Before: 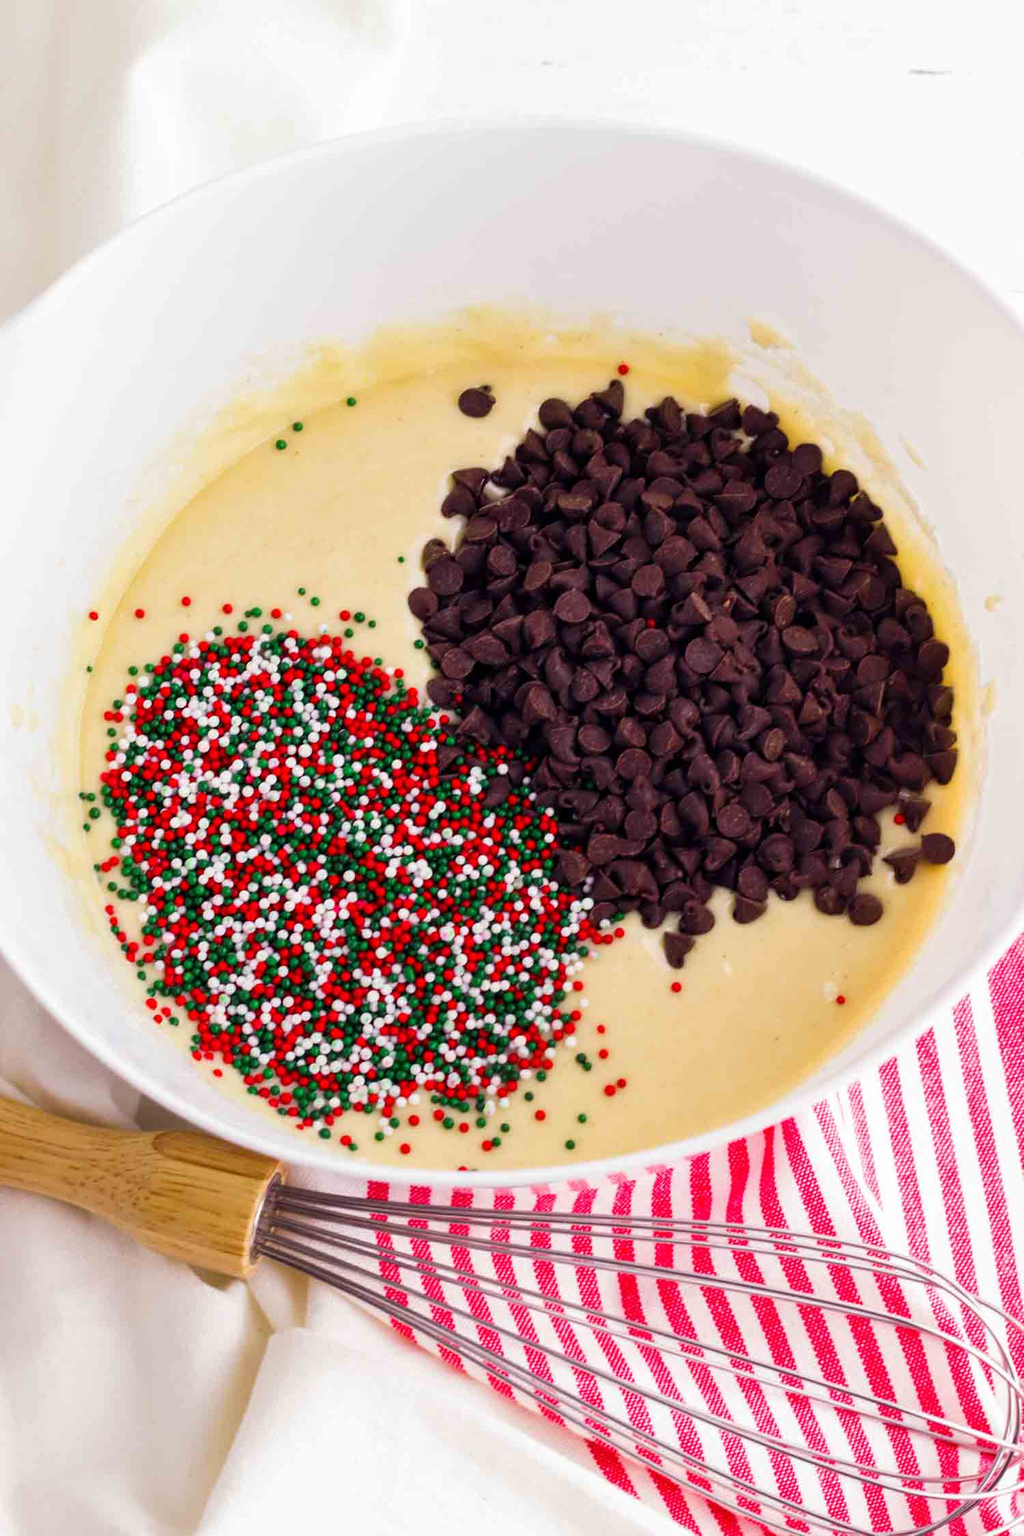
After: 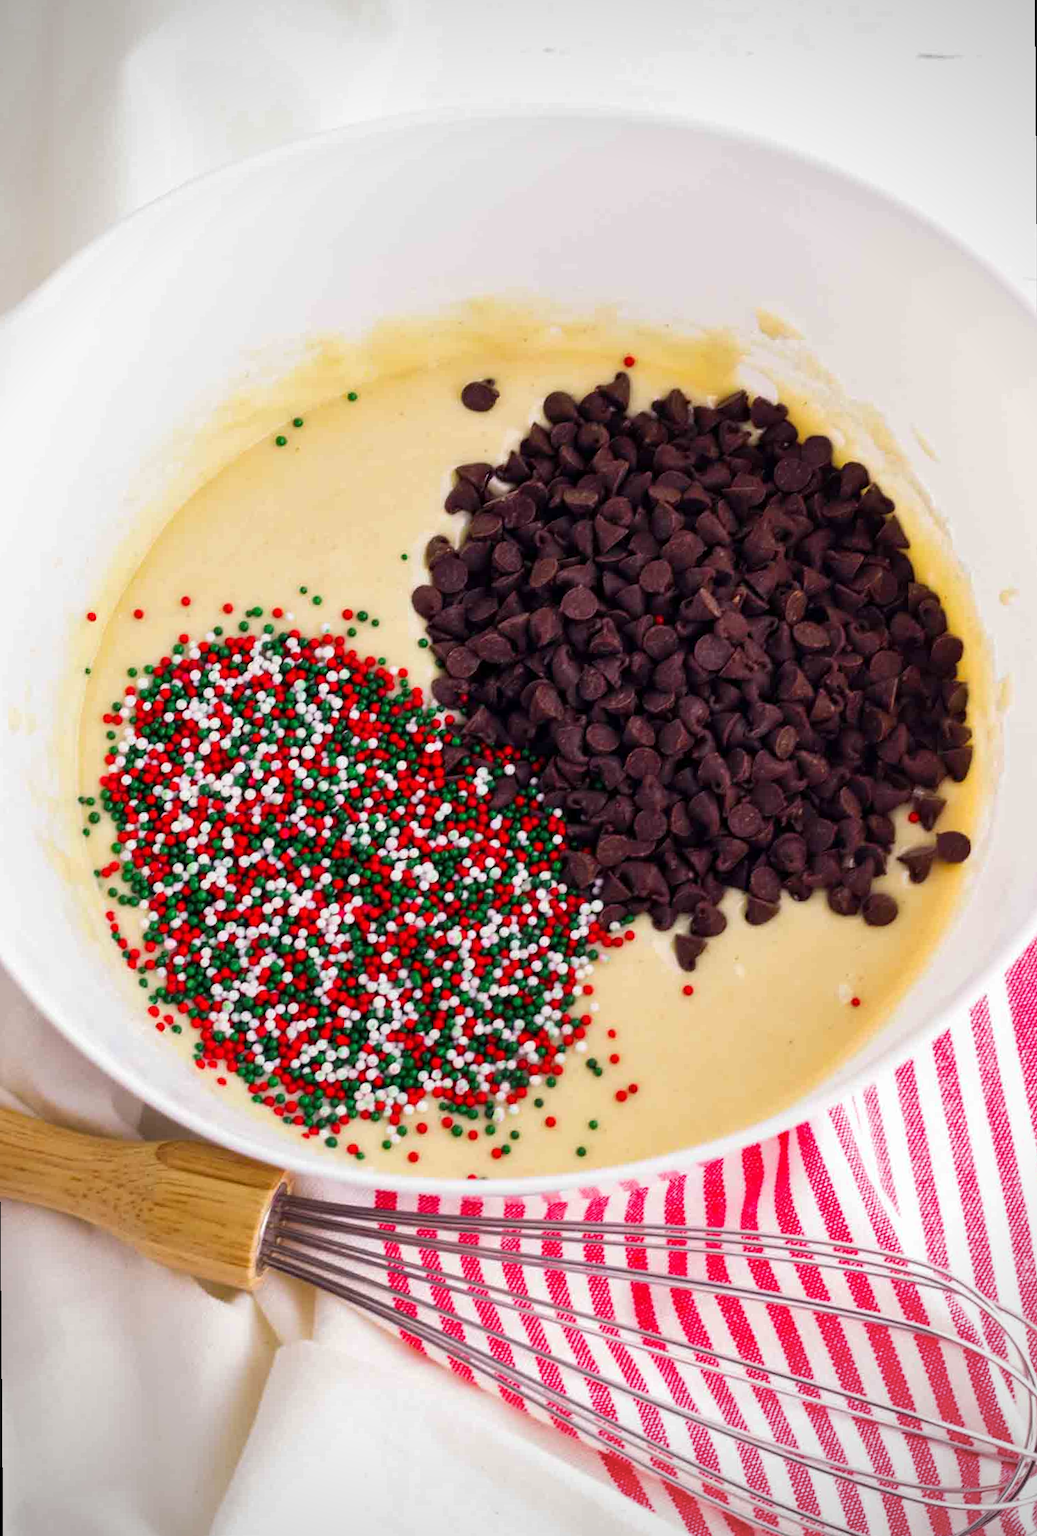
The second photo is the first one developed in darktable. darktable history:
vignetting: on, module defaults
rotate and perspective: rotation -0.45°, automatic cropping original format, crop left 0.008, crop right 0.992, crop top 0.012, crop bottom 0.988
